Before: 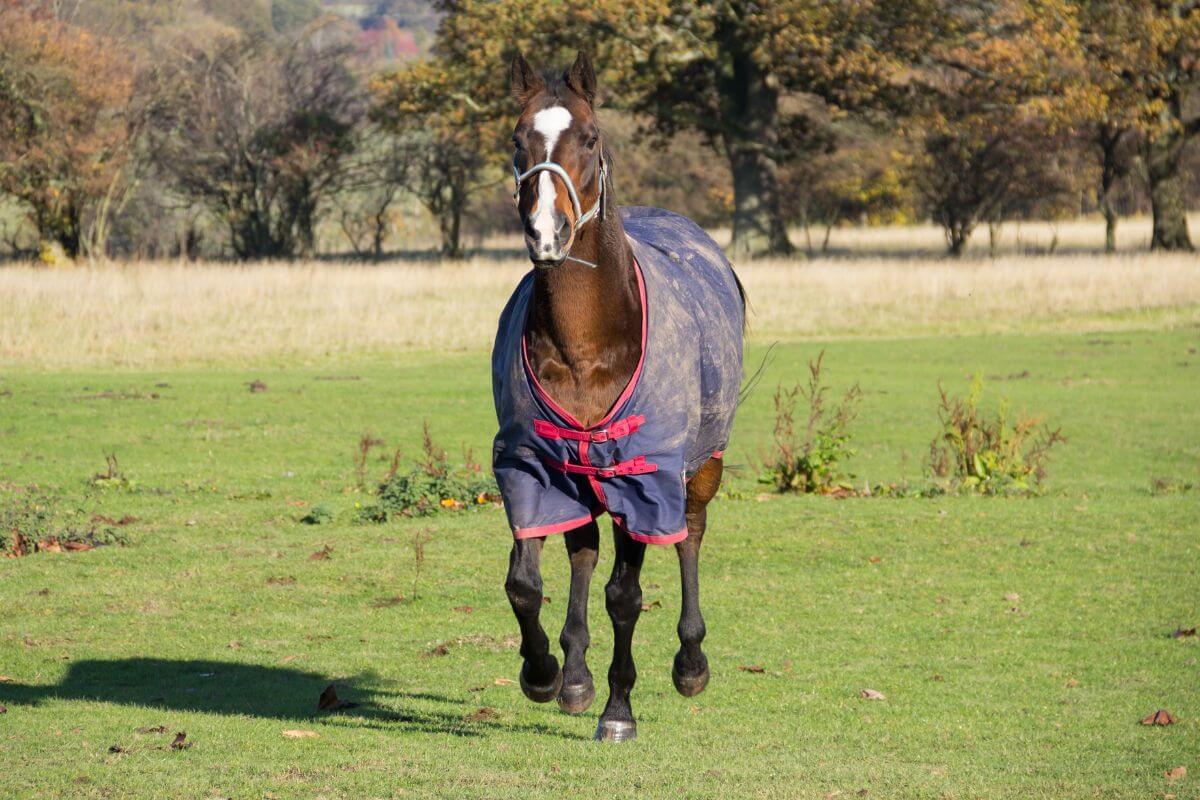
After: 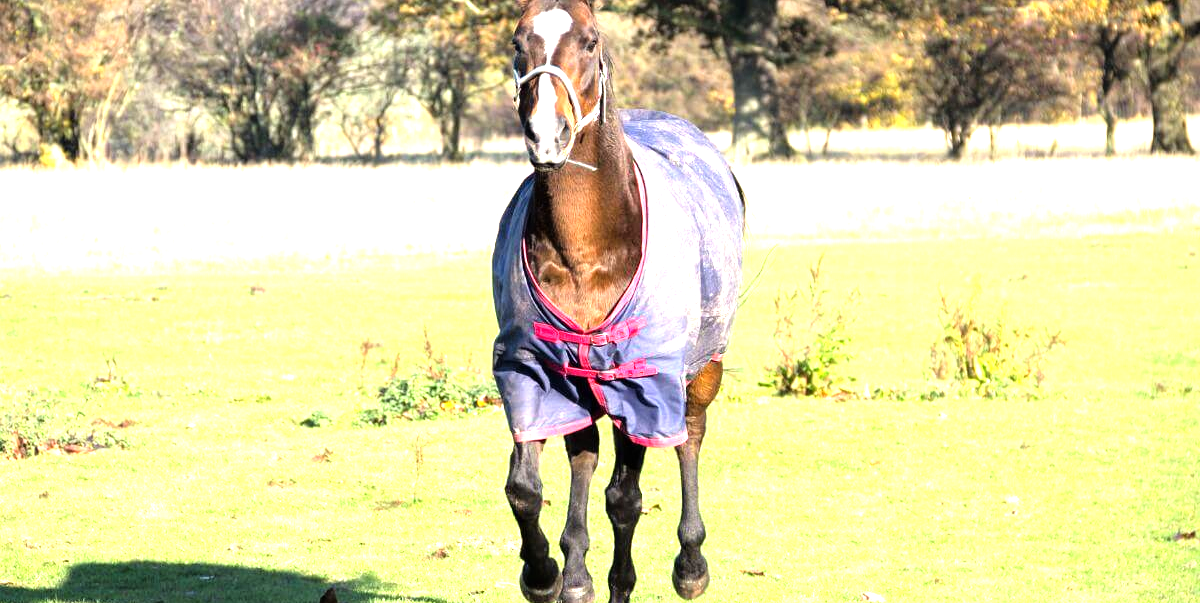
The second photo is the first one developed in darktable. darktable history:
crop and rotate: top 12.23%, bottom 12.39%
exposure: exposure 0.764 EV, compensate exposure bias true, compensate highlight preservation false
tone equalizer: -8 EV -1.08 EV, -7 EV -1.01 EV, -6 EV -0.833 EV, -5 EV -0.588 EV, -3 EV 0.592 EV, -2 EV 0.849 EV, -1 EV 0.985 EV, +0 EV 1.07 EV
